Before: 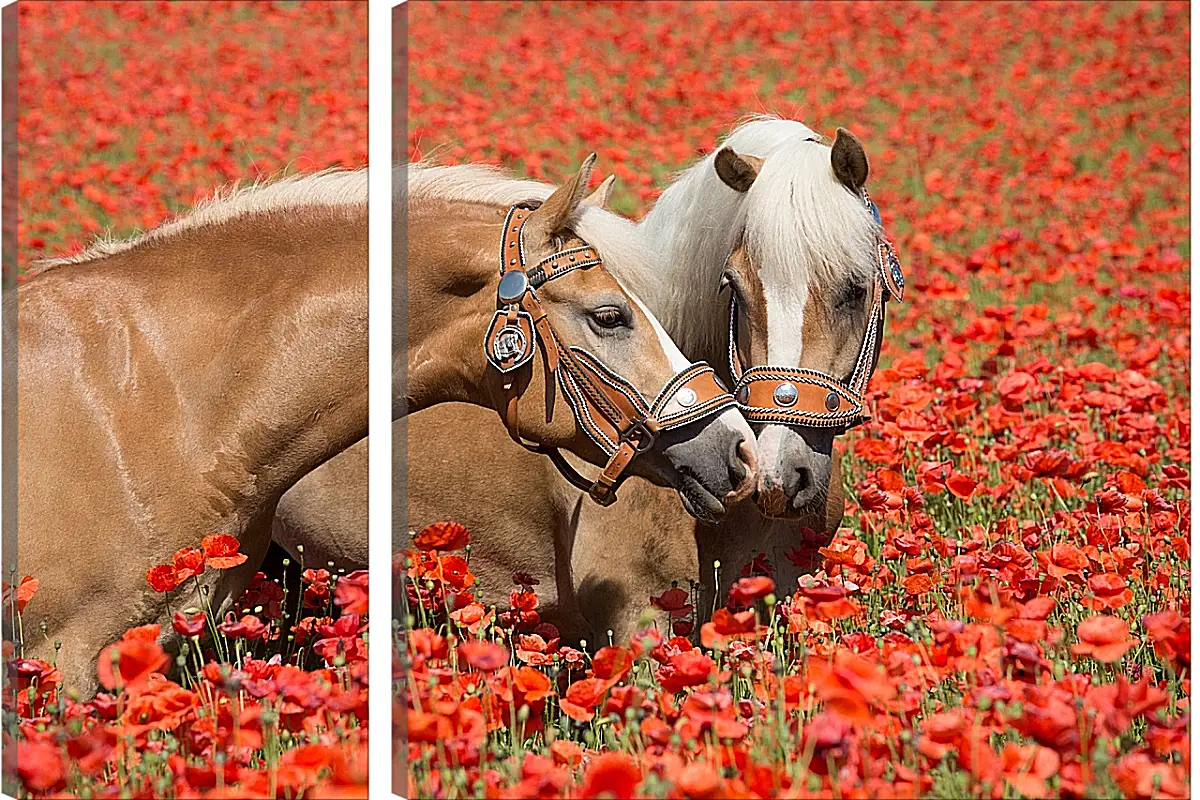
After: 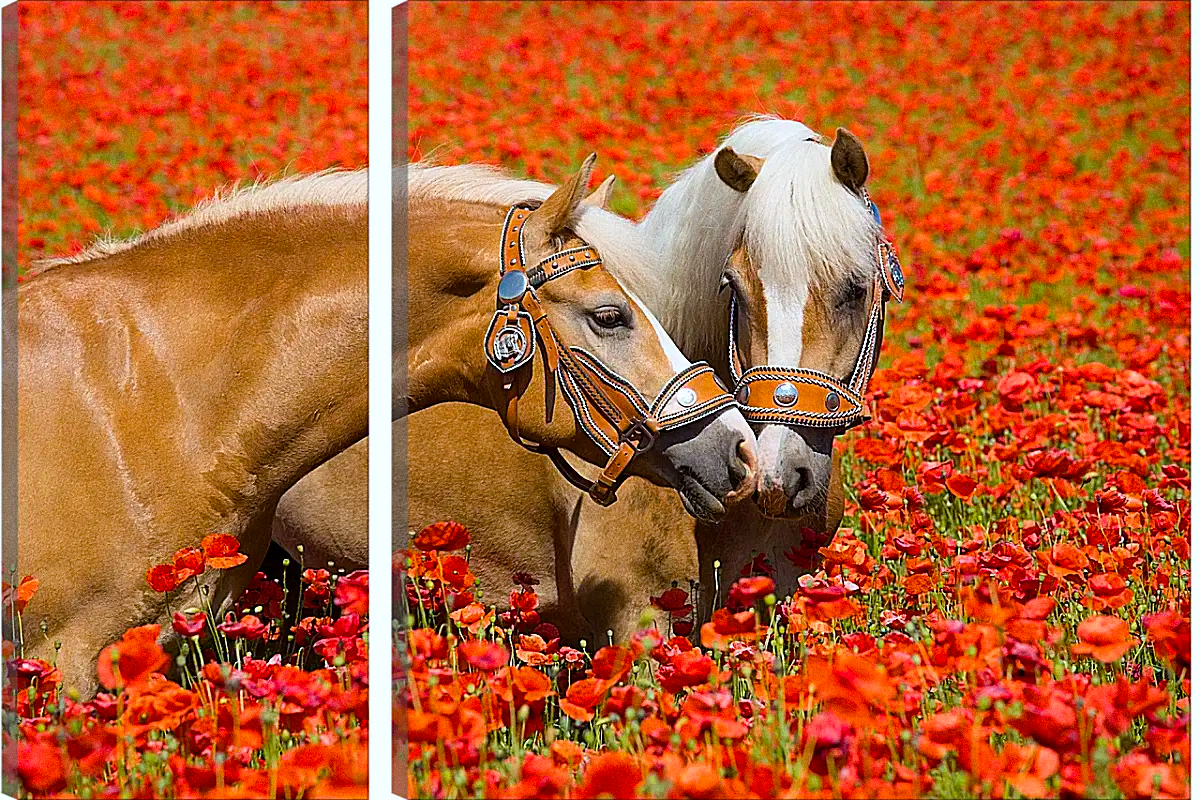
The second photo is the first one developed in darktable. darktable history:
color balance rgb: perceptual saturation grading › global saturation 30%, global vibrance 30%
white balance: red 0.974, blue 1.044
grain: on, module defaults
